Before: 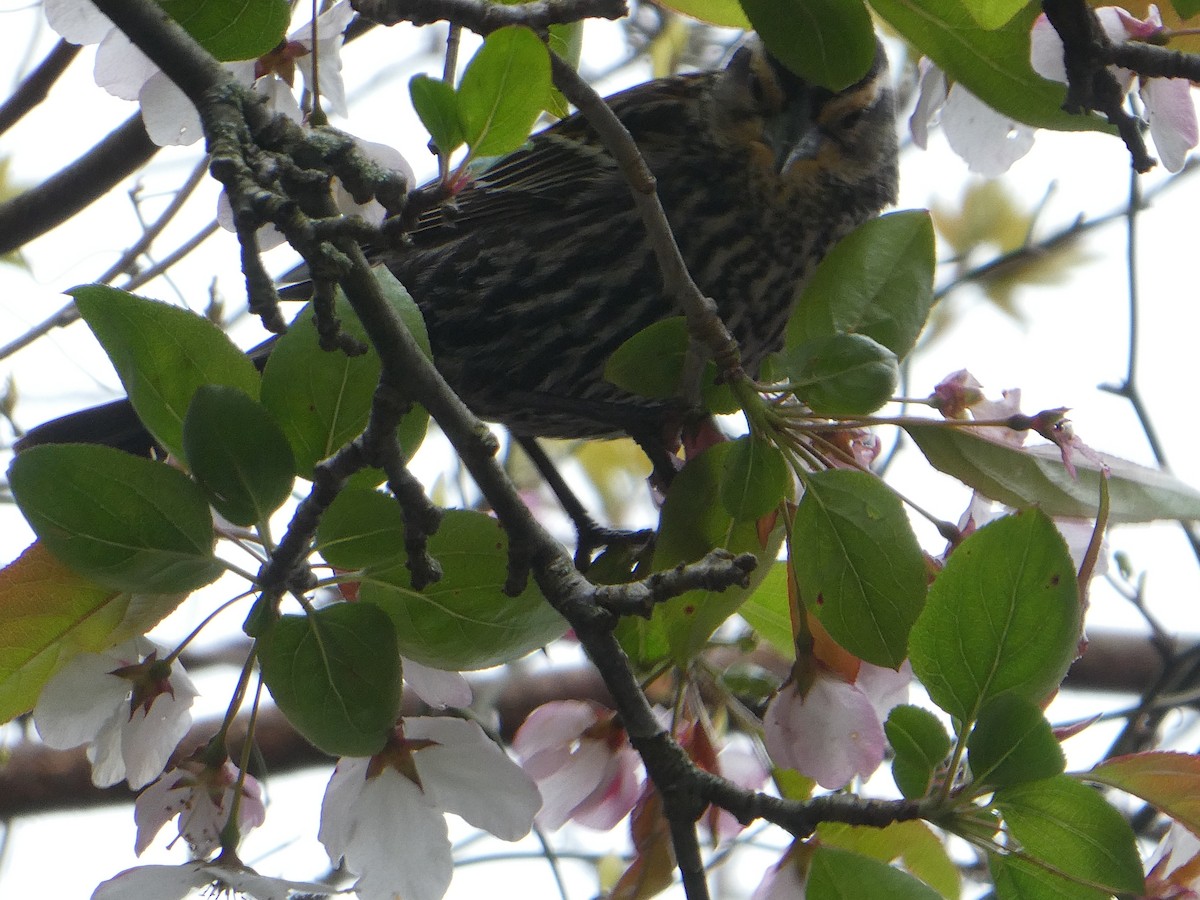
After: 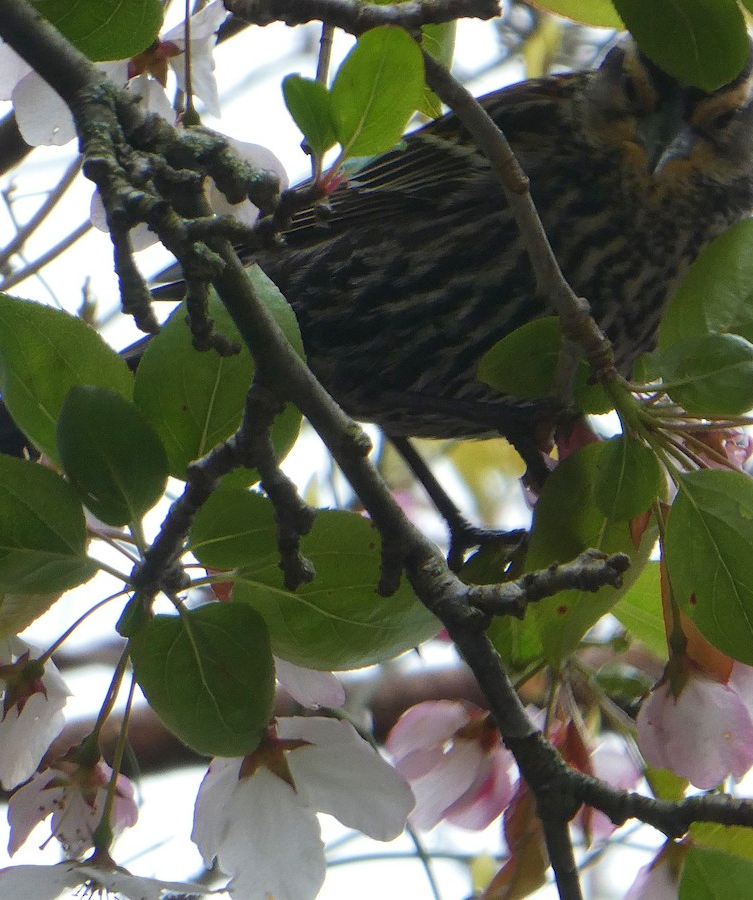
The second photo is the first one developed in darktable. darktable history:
velvia: on, module defaults
crop: left 10.644%, right 26.528%
